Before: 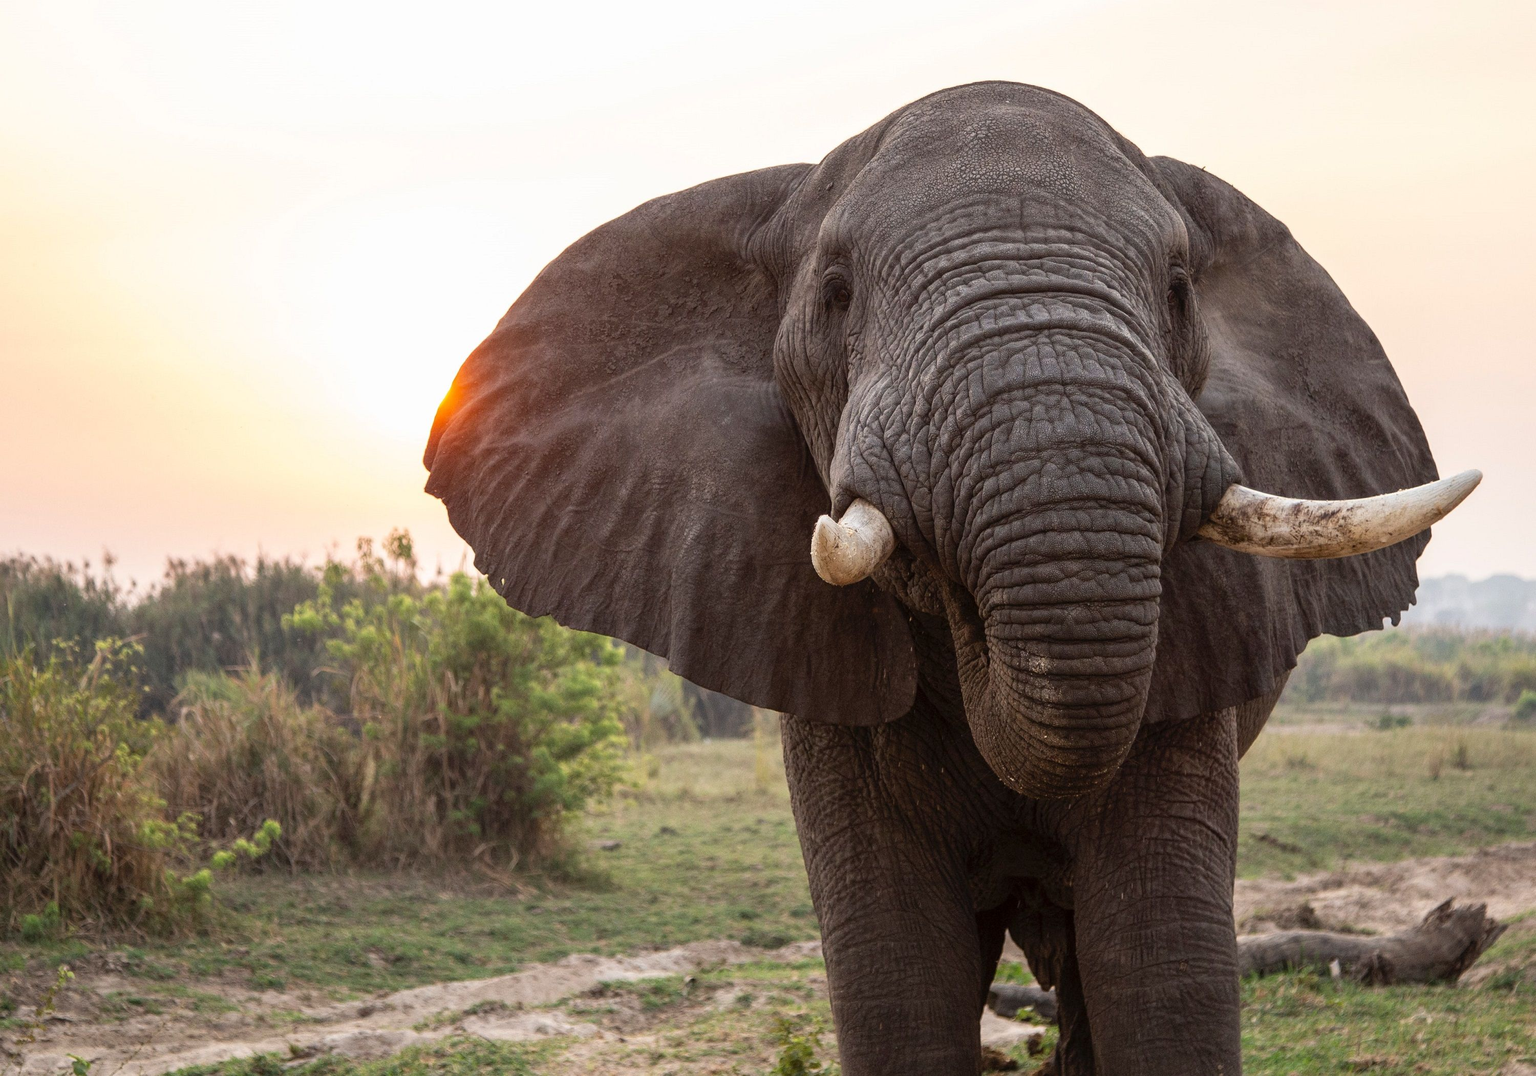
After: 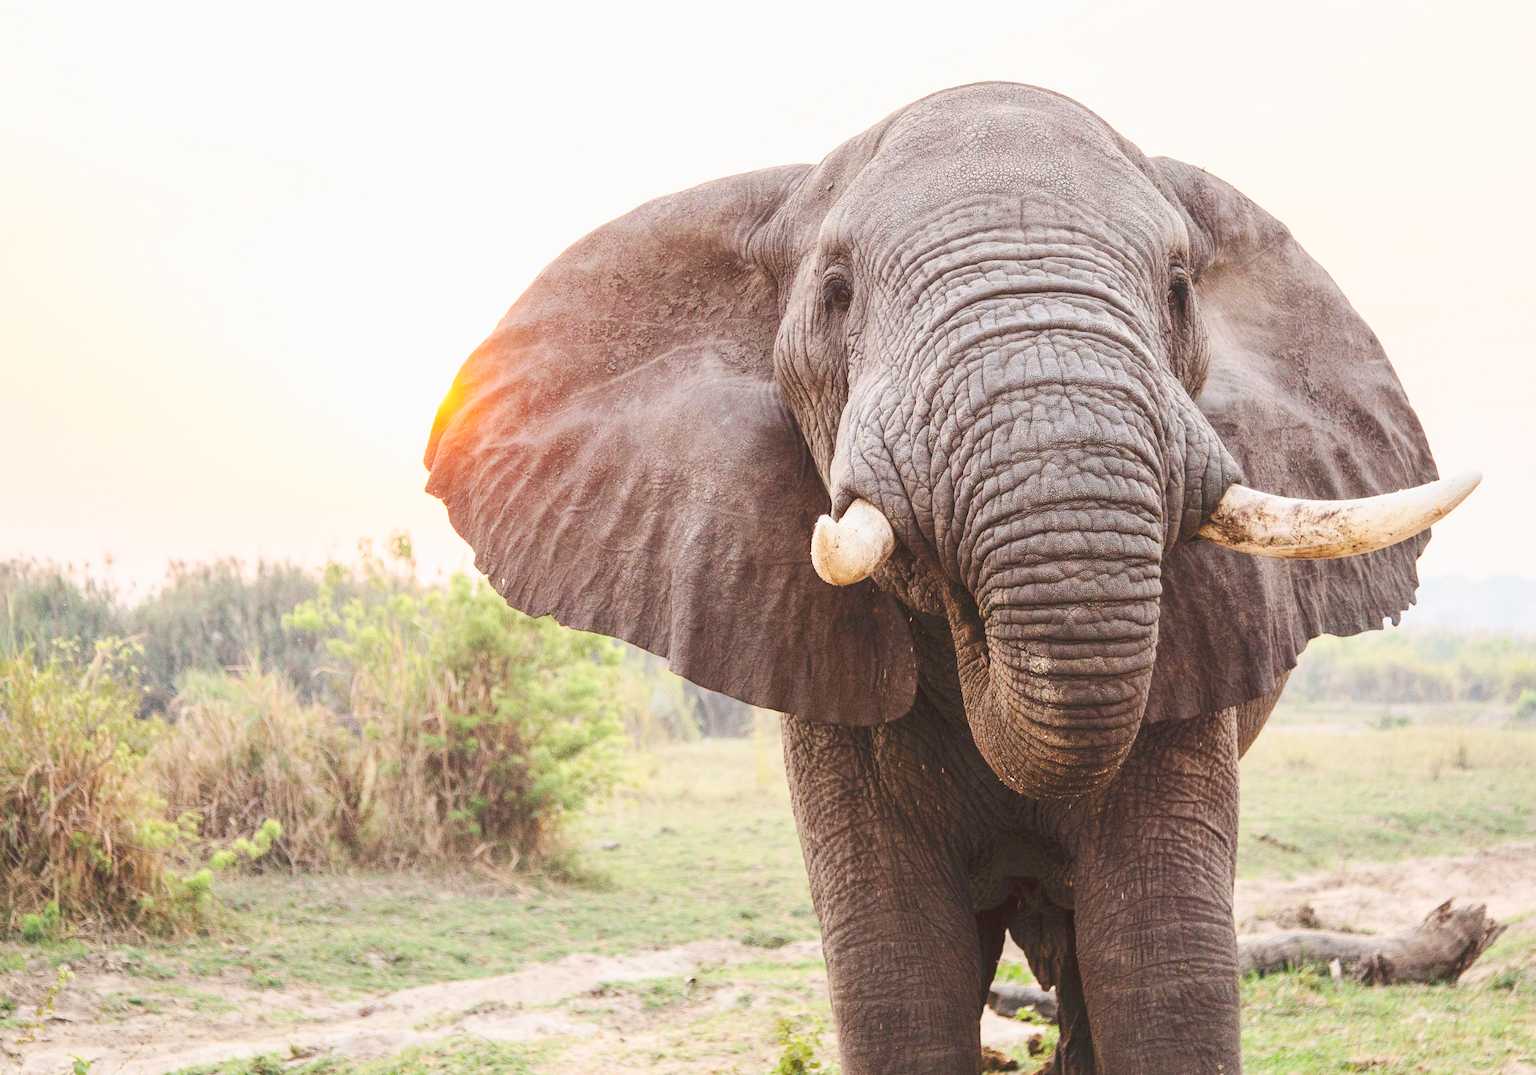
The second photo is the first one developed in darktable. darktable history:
base curve: curves: ch0 [(0, 0.007) (0.028, 0.063) (0.121, 0.311) (0.46, 0.743) (0.859, 0.957) (1, 1)], preserve colors none
contrast brightness saturation: contrast 0.2, brightness 0.16, saturation 0.22
color balance: contrast -15%
